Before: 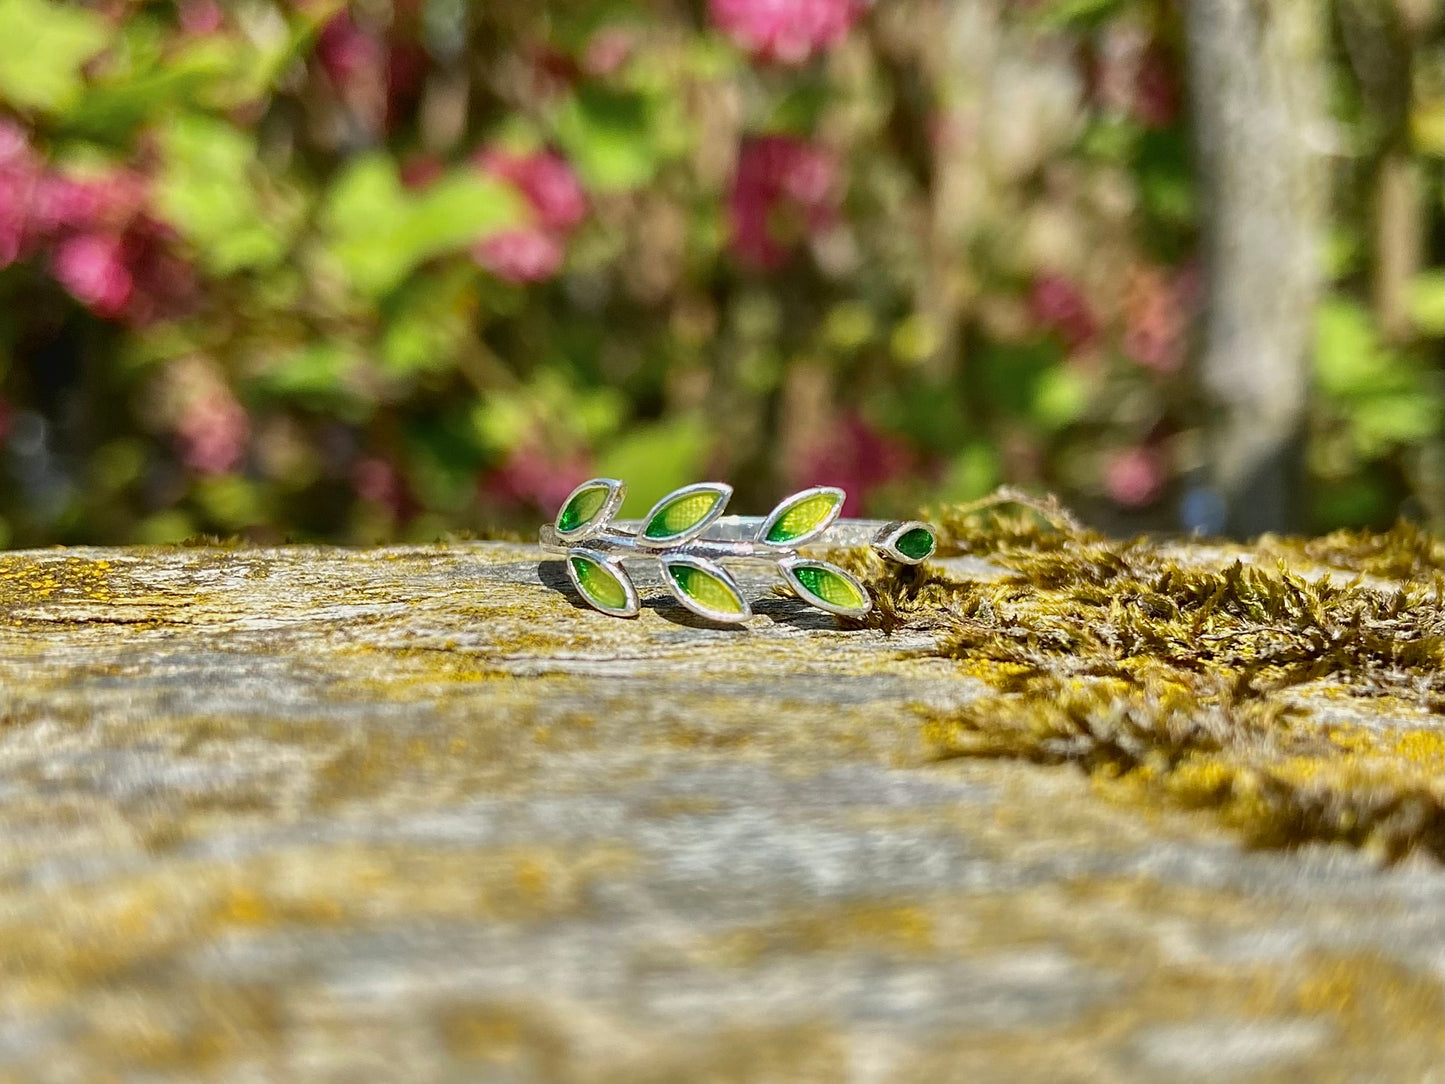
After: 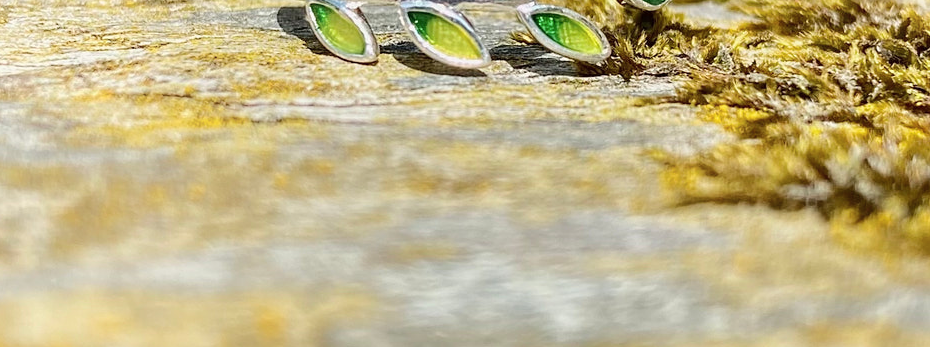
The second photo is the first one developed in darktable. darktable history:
shadows and highlights: shadows -54.3, highlights 86.09, soften with gaussian
crop: left 18.091%, top 51.13%, right 17.525%, bottom 16.85%
